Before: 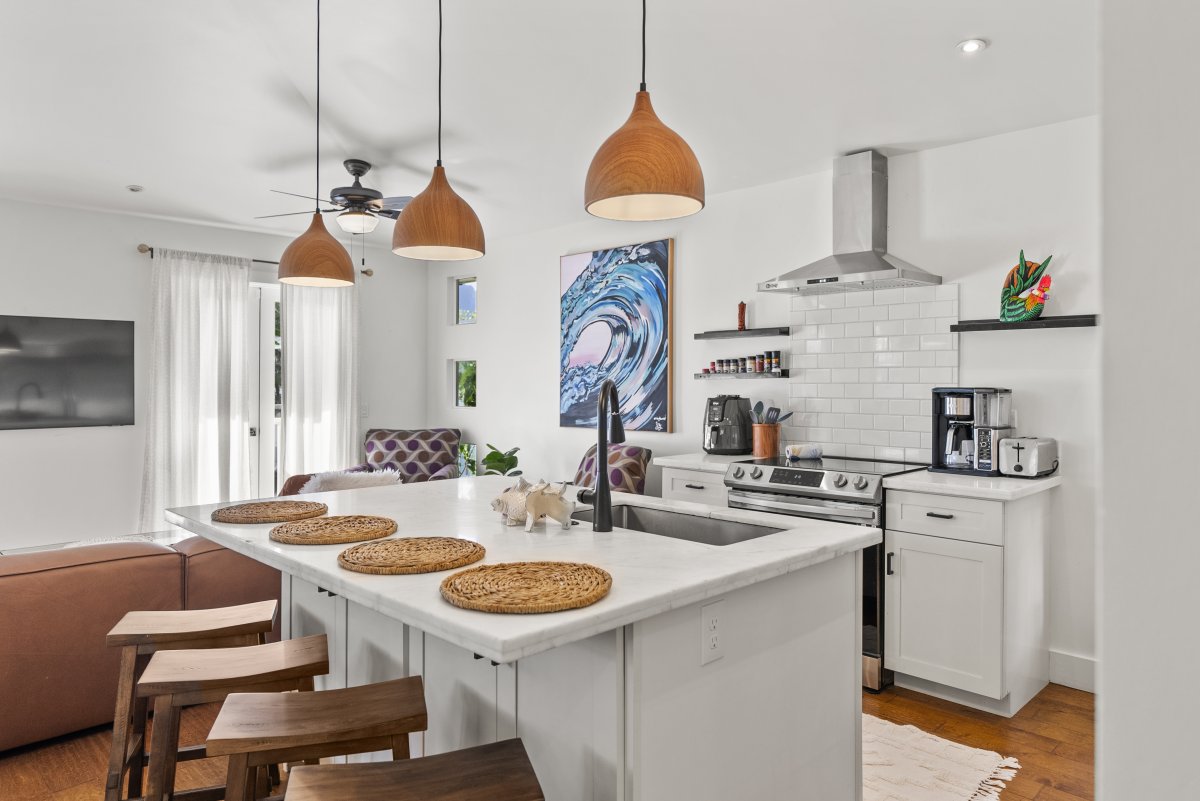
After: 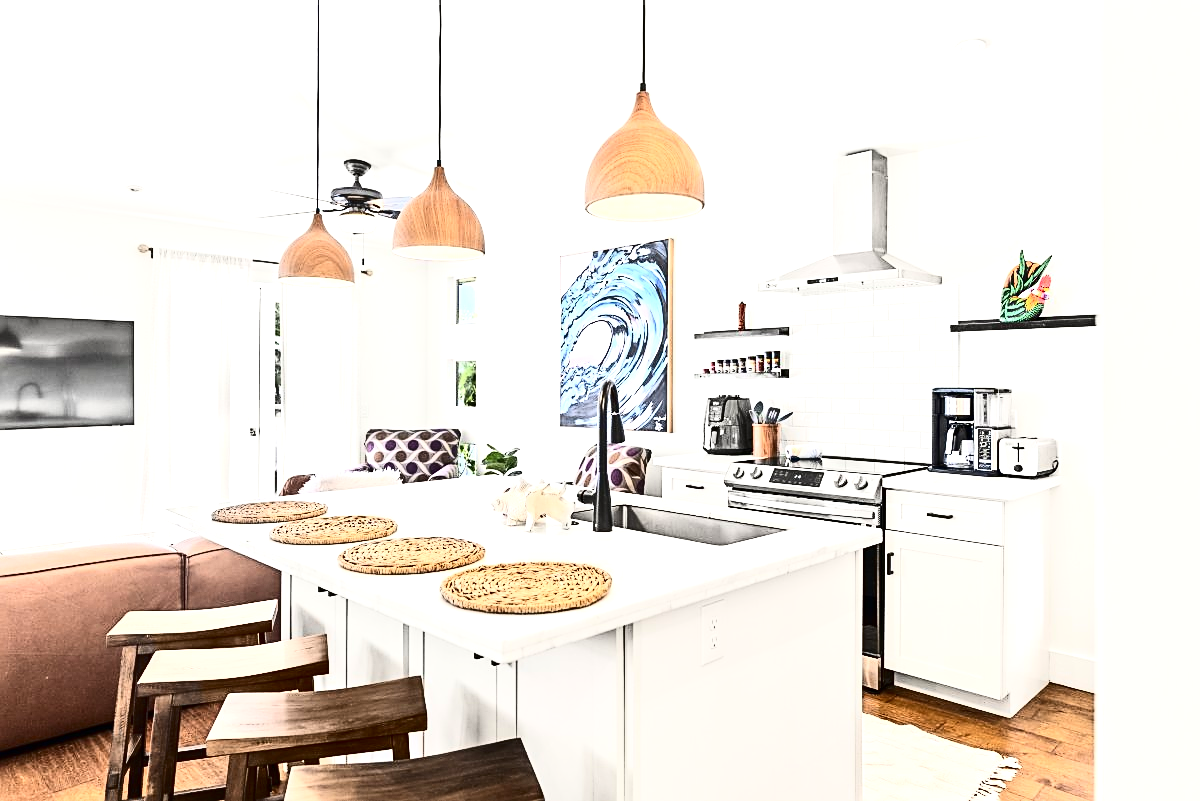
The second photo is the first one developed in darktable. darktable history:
sharpen: on, module defaults
exposure: black level correction 0, exposure 1.173 EV, compensate exposure bias true, compensate highlight preservation false
contrast brightness saturation: contrast 0.5, saturation -0.1
